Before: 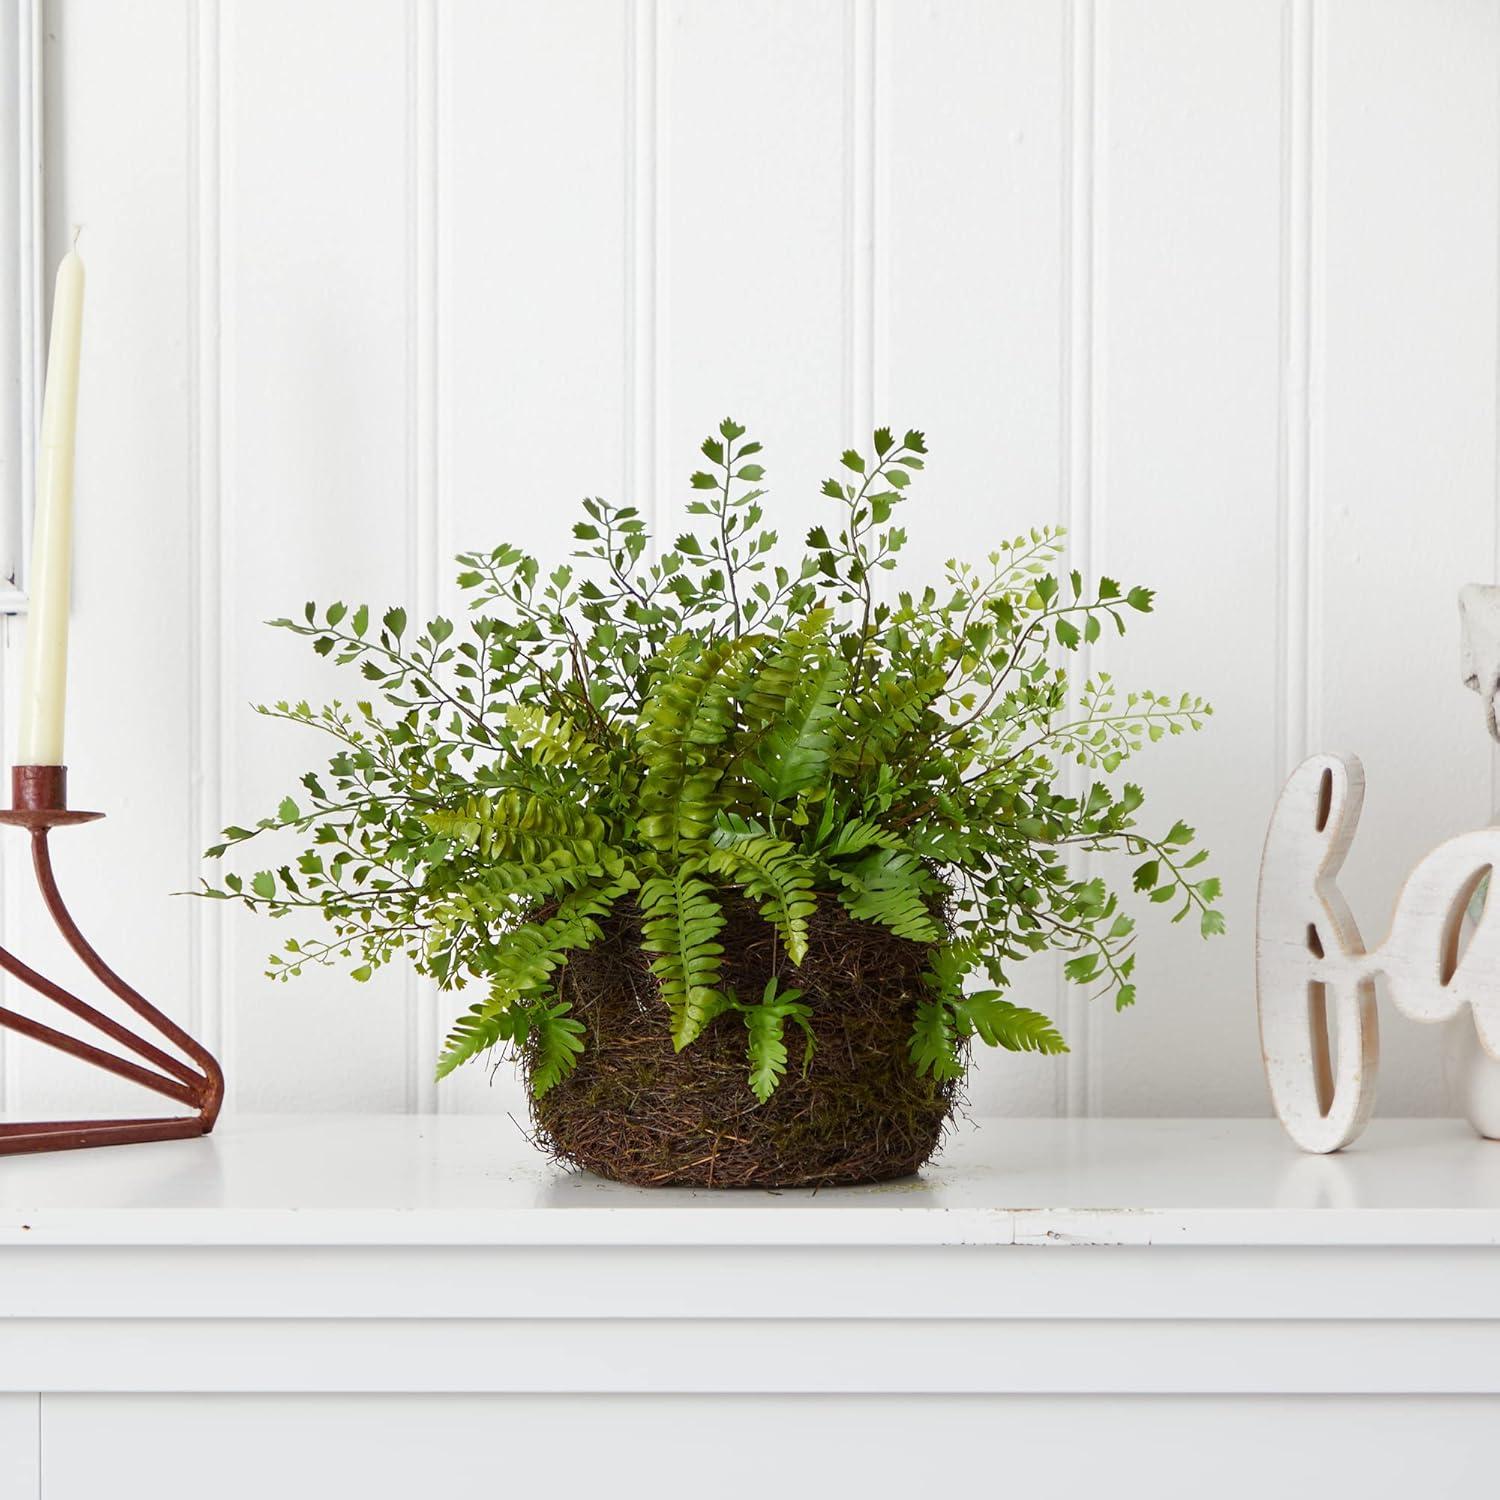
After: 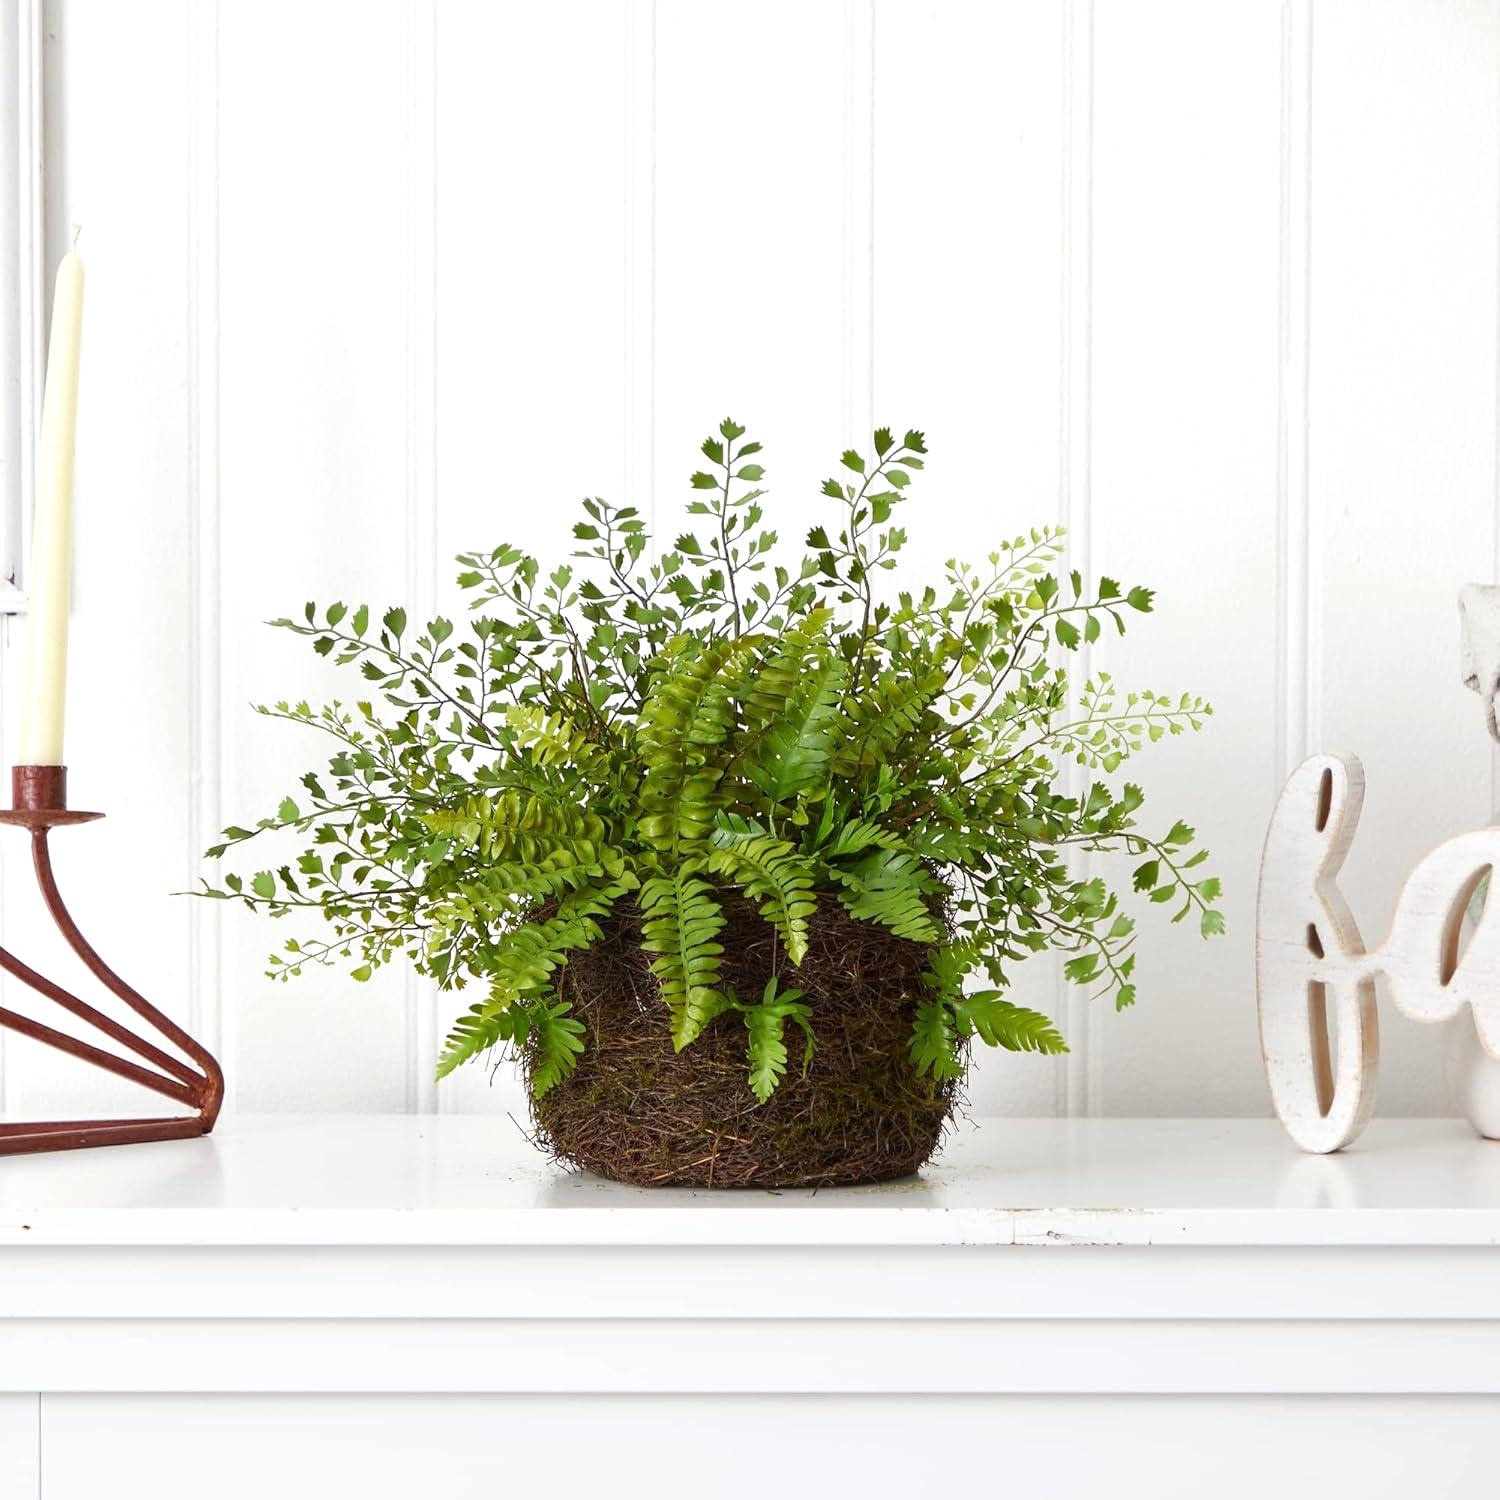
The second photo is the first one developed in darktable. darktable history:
exposure: exposure 0.254 EV, compensate exposure bias true, compensate highlight preservation false
